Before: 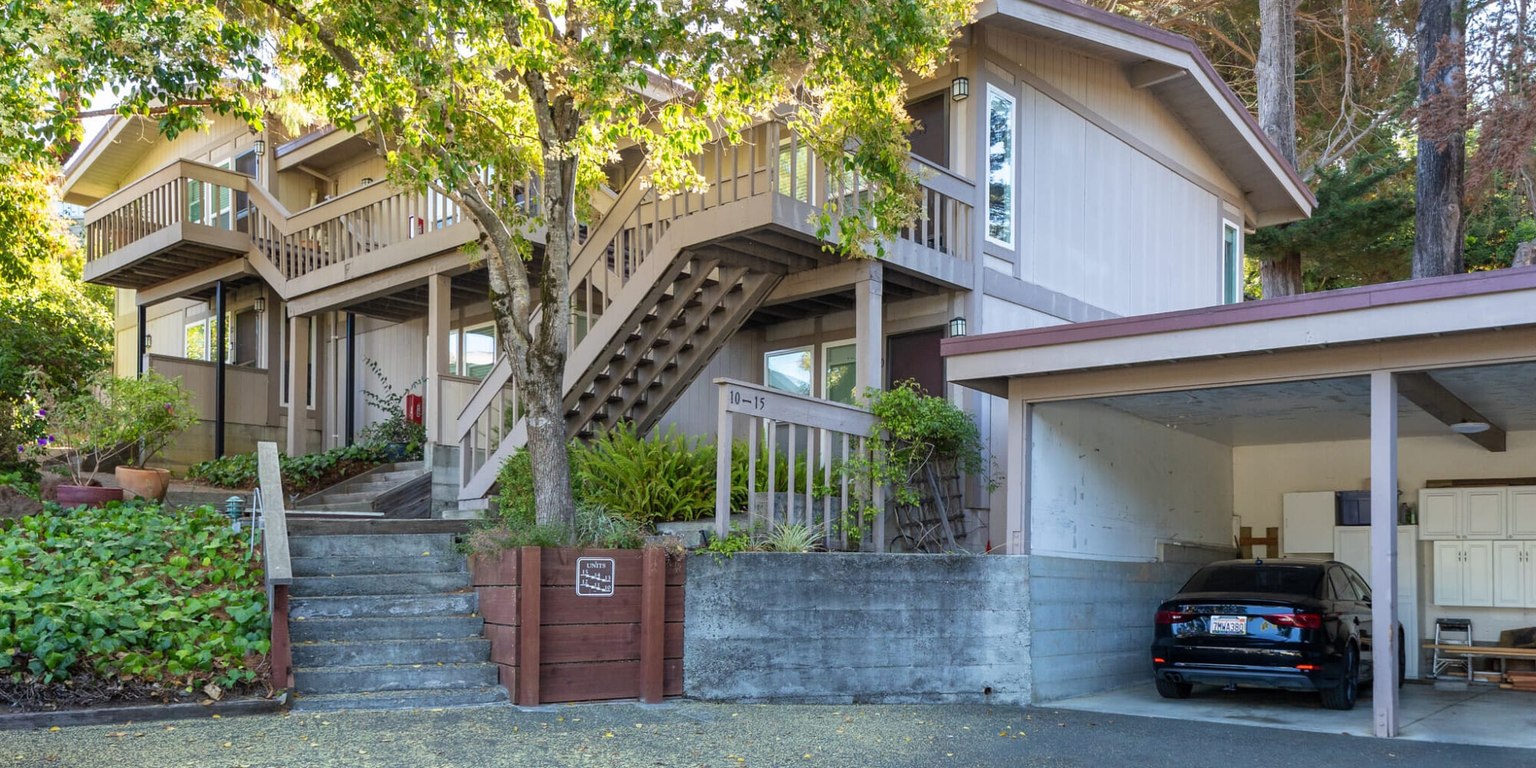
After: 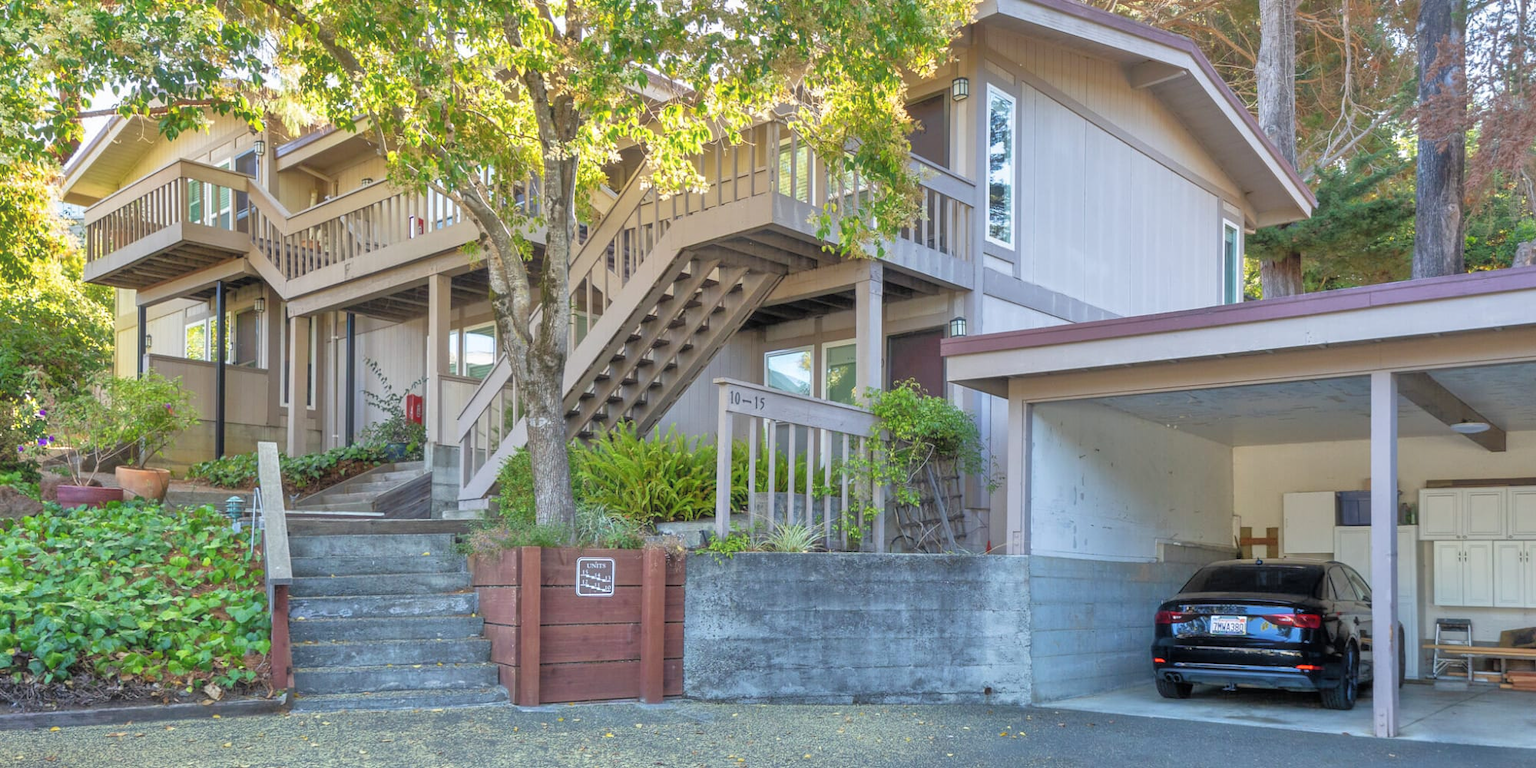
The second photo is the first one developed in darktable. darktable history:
shadows and highlights: shadows 26, highlights -23.34
tone equalizer: -7 EV 0.152 EV, -6 EV 0.593 EV, -5 EV 1.15 EV, -4 EV 1.29 EV, -3 EV 1.16 EV, -2 EV 0.6 EV, -1 EV 0.164 EV
haze removal: strength -0.061, compatibility mode true, adaptive false
